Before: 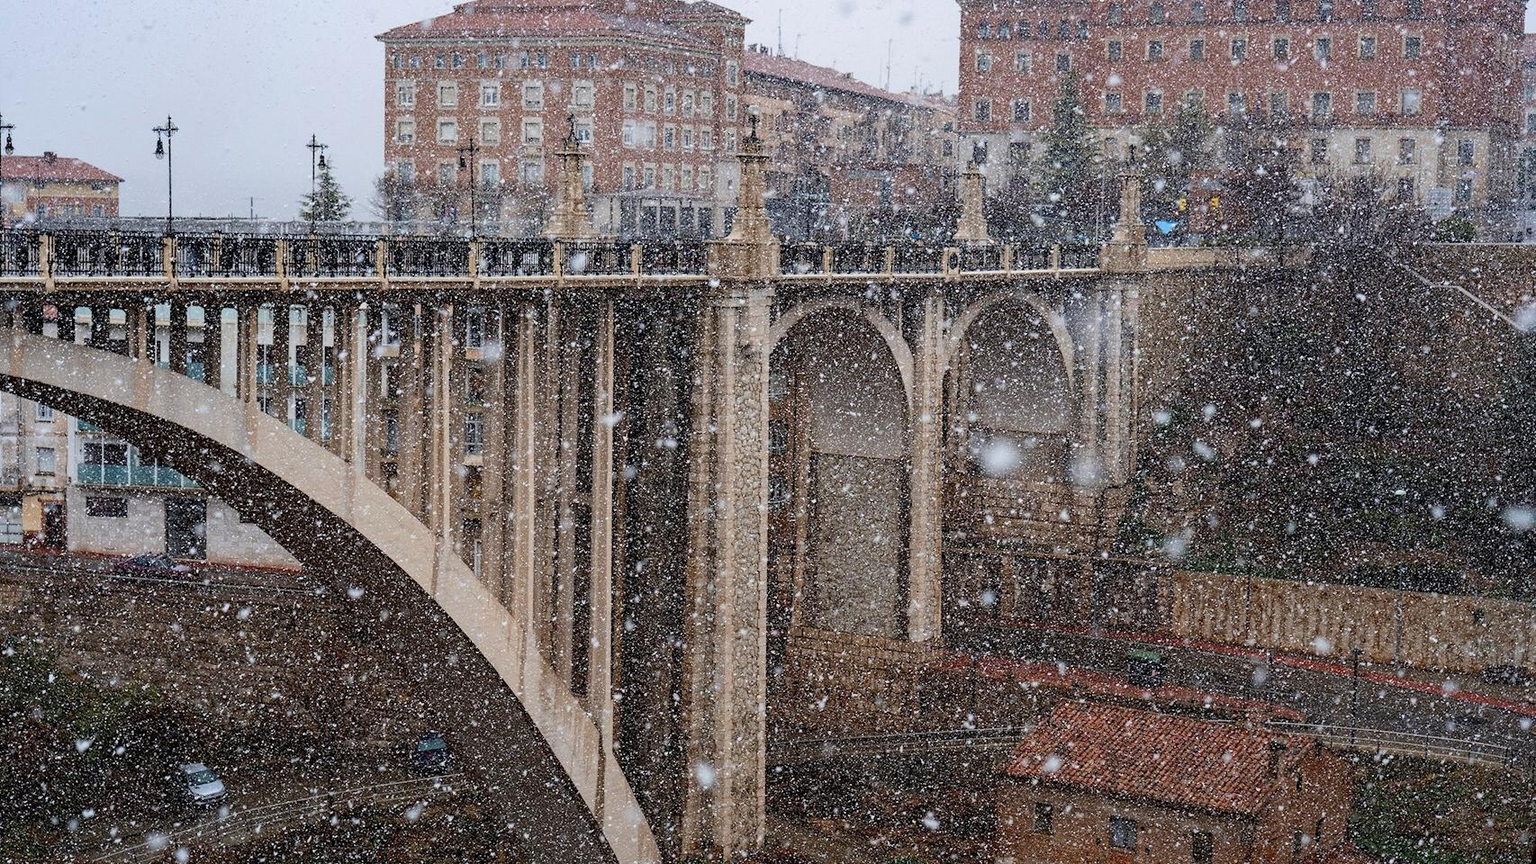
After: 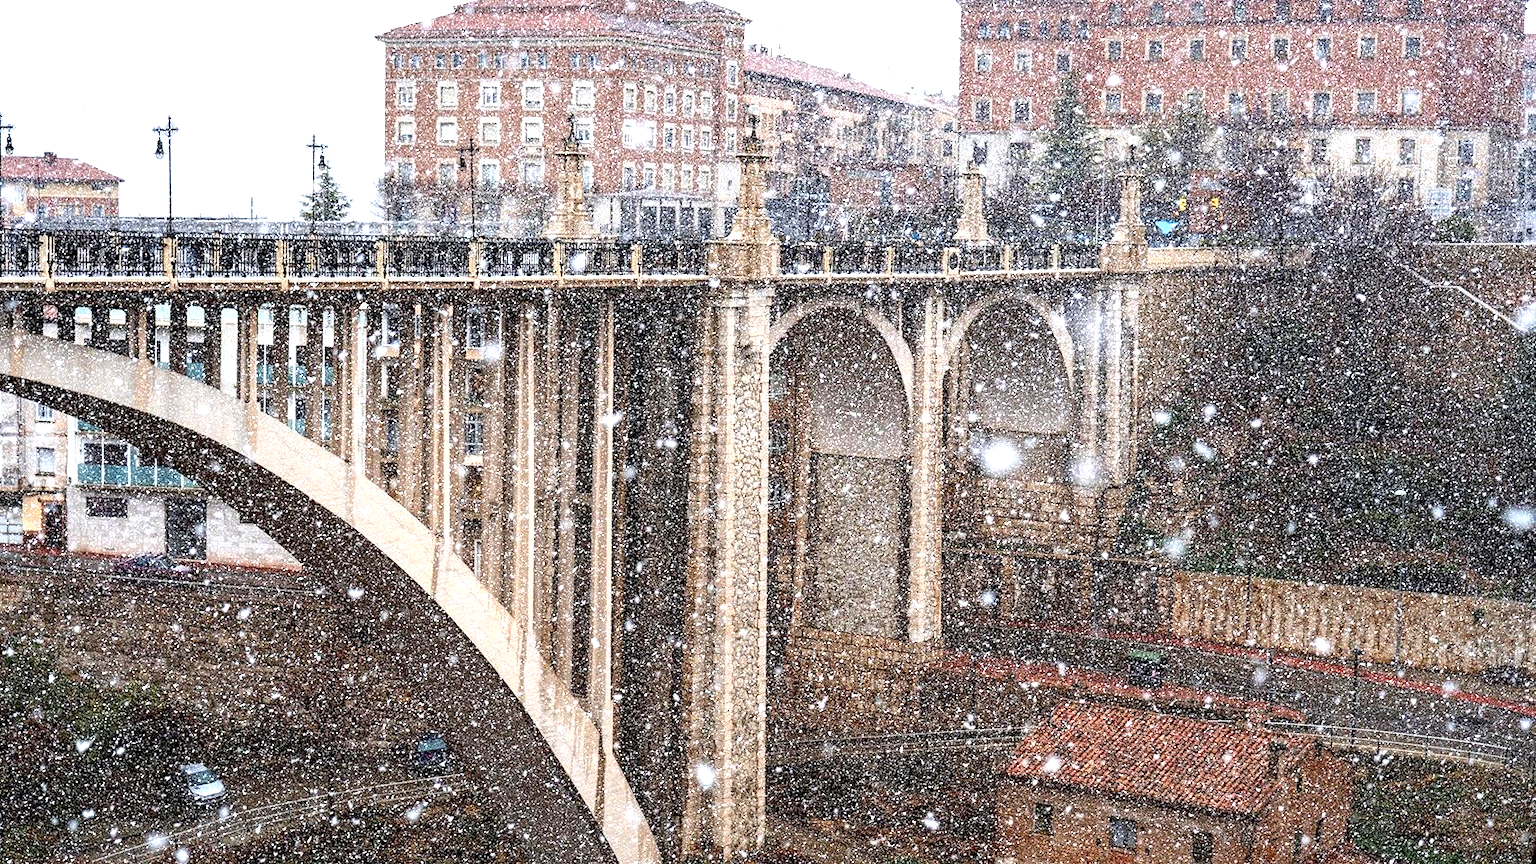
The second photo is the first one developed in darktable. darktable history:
local contrast: highlights 83%, shadows 81%
exposure: exposure 1.137 EV, compensate highlight preservation false
